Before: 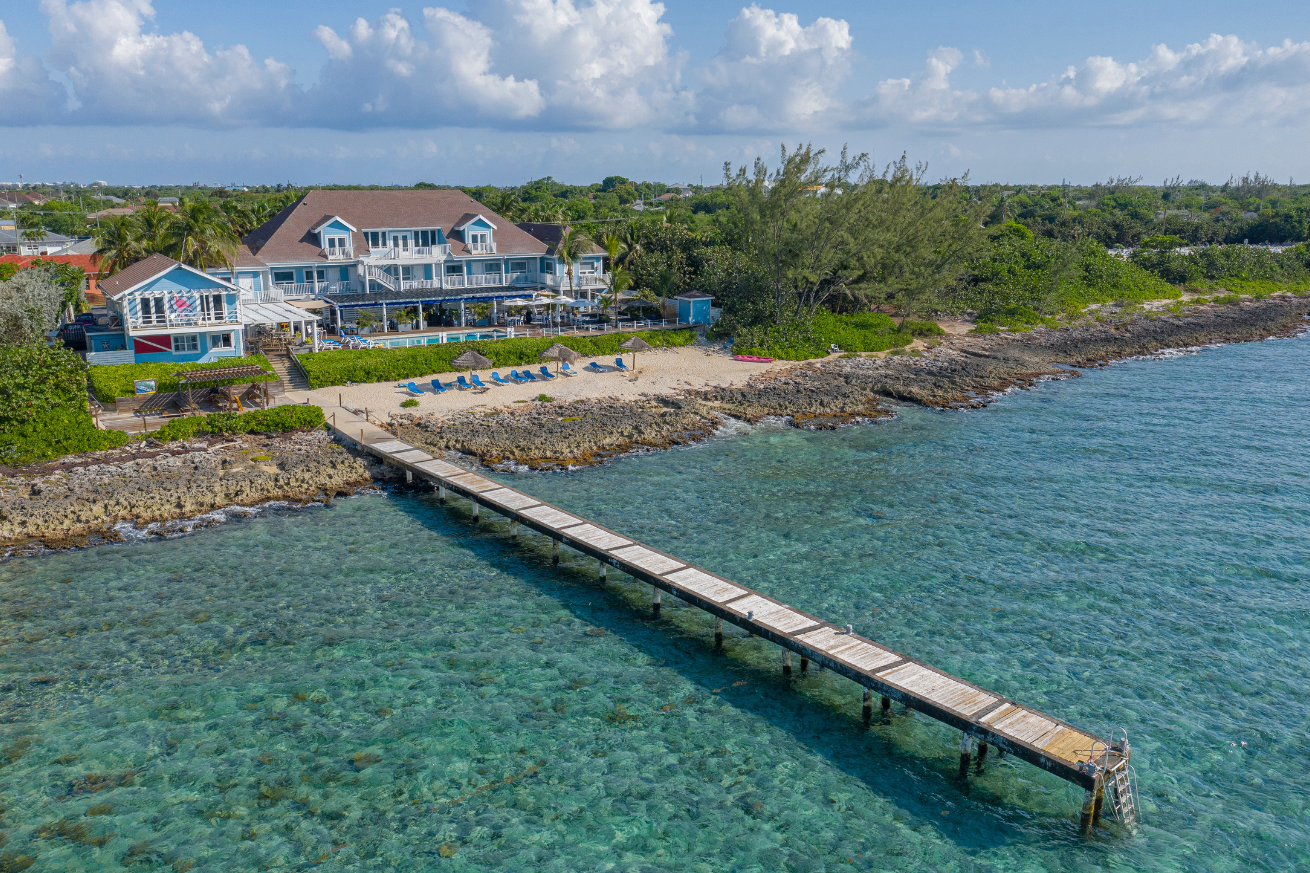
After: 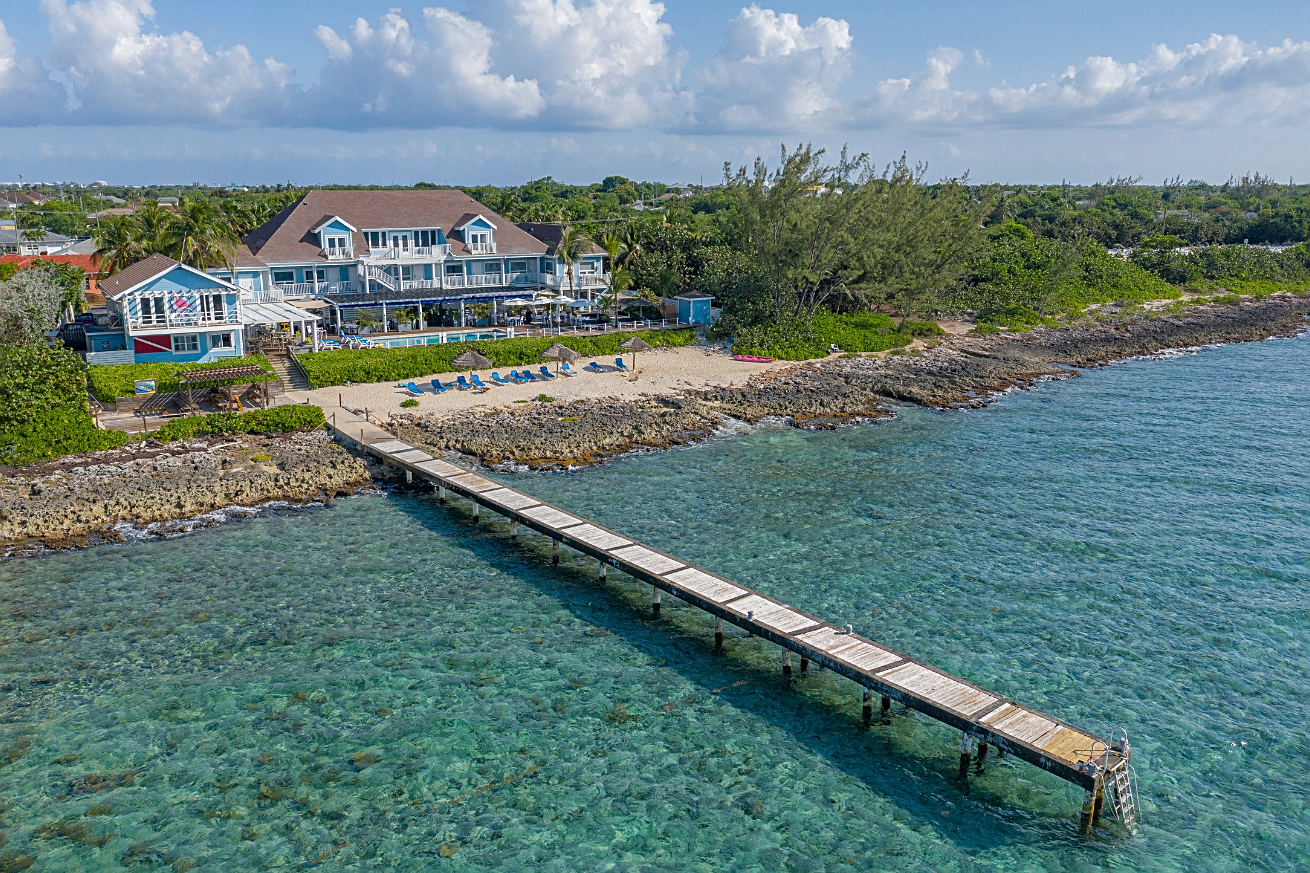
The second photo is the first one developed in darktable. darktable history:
shadows and highlights: shadows 12, white point adjustment 1.2, highlights -0.36, soften with gaussian
sharpen: on, module defaults
